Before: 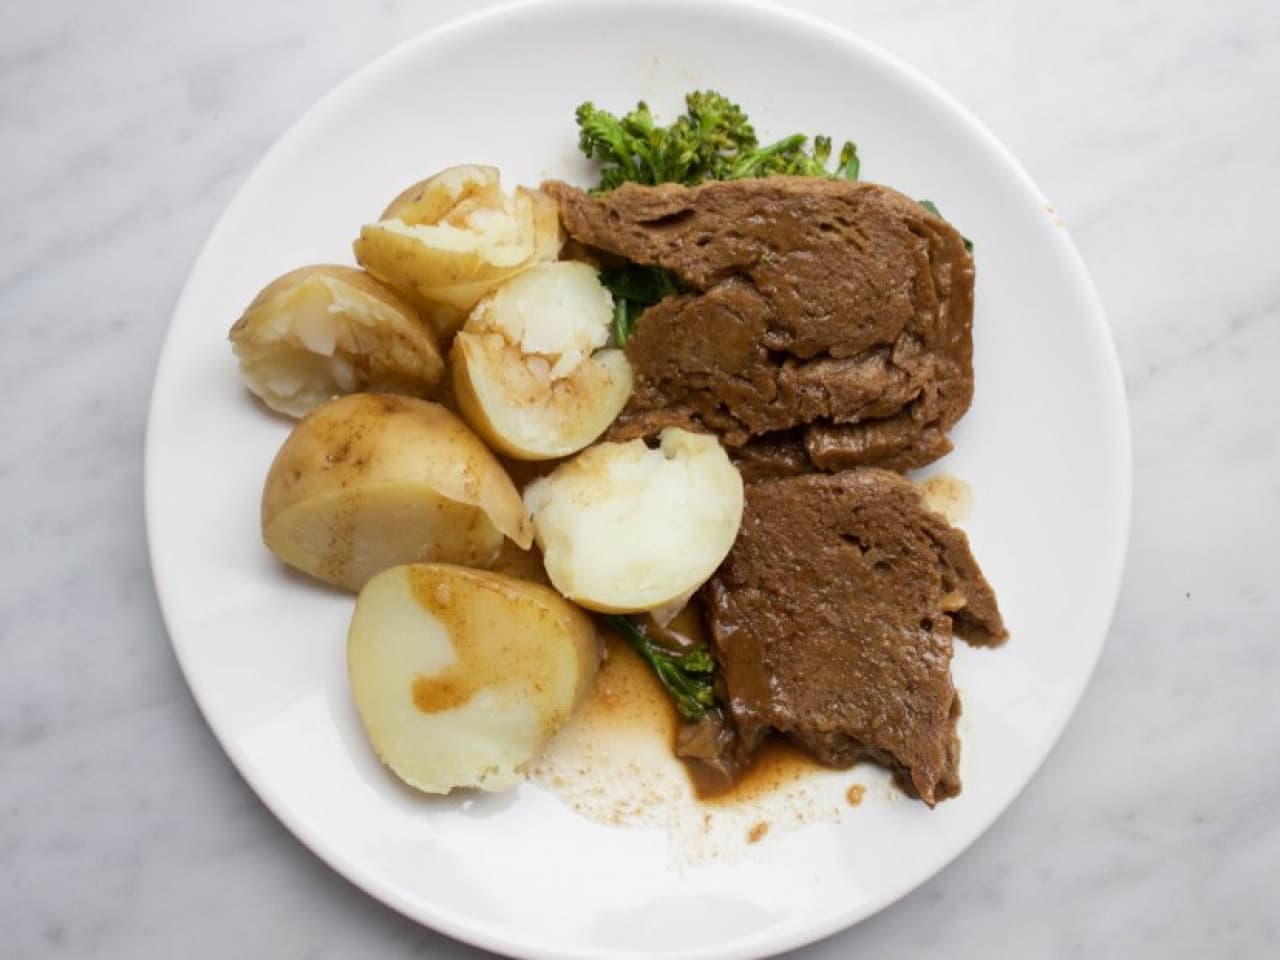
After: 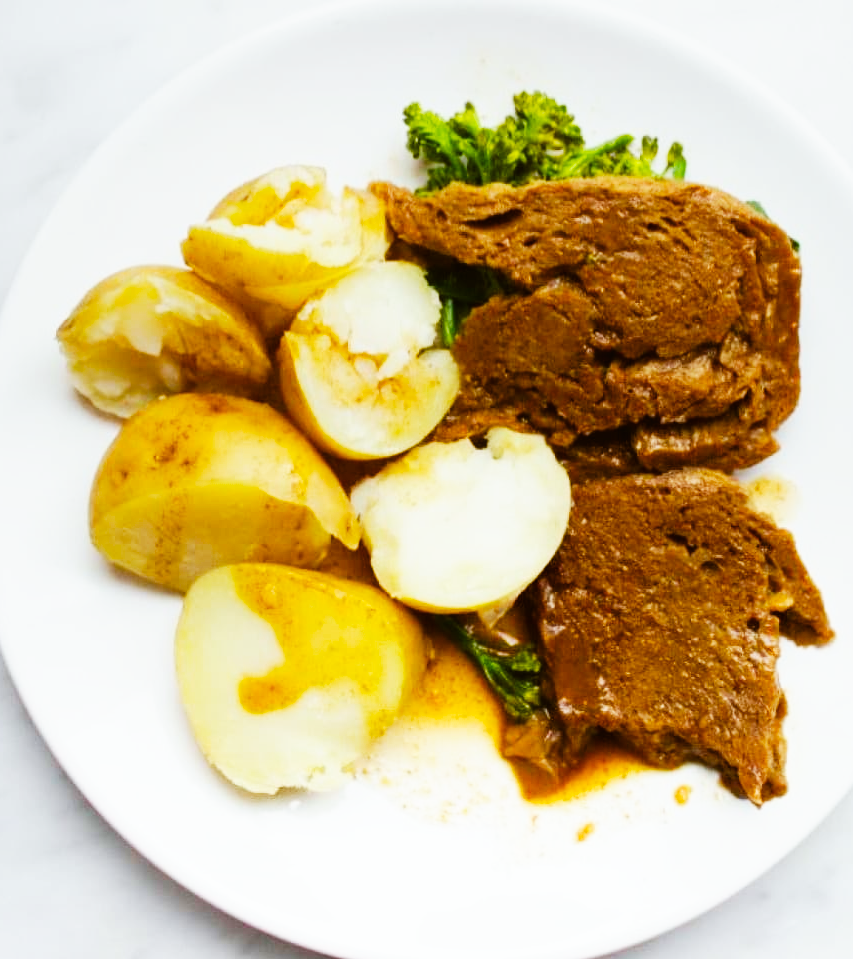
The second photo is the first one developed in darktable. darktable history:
graduated density: rotation 5.63°, offset 76.9
crop and rotate: left 13.537%, right 19.796%
base curve: curves: ch0 [(0, 0) (0.007, 0.004) (0.027, 0.03) (0.046, 0.07) (0.207, 0.54) (0.442, 0.872) (0.673, 0.972) (1, 1)], preserve colors none
color balance: lift [1.004, 1.002, 1.002, 0.998], gamma [1, 1.007, 1.002, 0.993], gain [1, 0.977, 1.013, 1.023], contrast -3.64%
color balance rgb: perceptual saturation grading › global saturation 34.05%, global vibrance 5.56%
